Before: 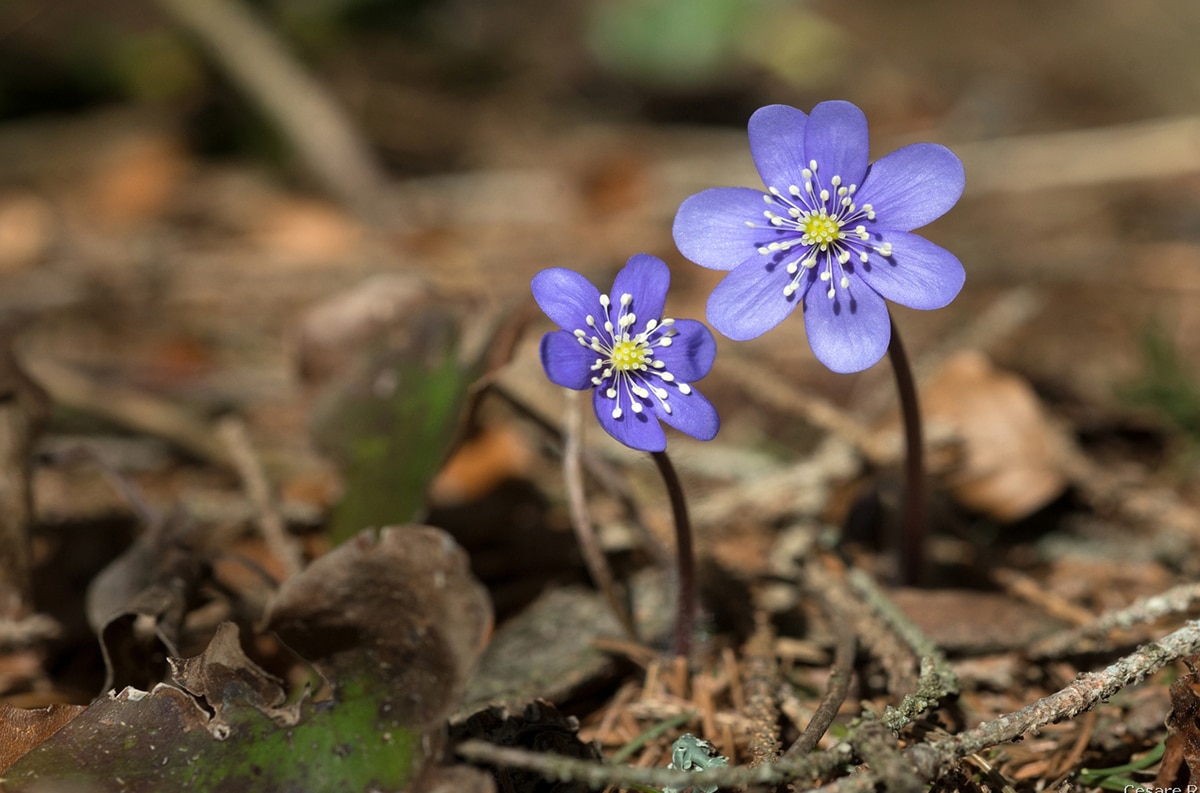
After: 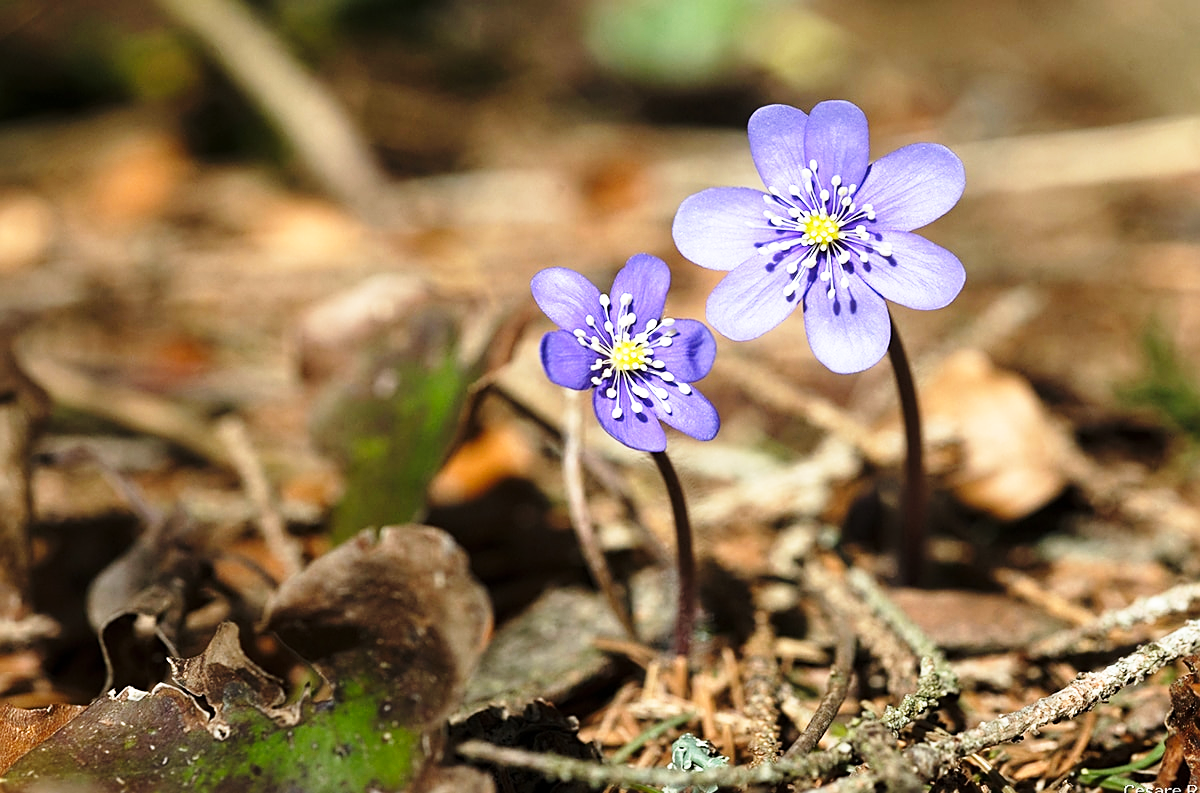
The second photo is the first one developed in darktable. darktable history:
base curve: curves: ch0 [(0, 0) (0.026, 0.03) (0.109, 0.232) (0.351, 0.748) (0.669, 0.968) (1, 1)], preserve colors none
sharpen: on, module defaults
